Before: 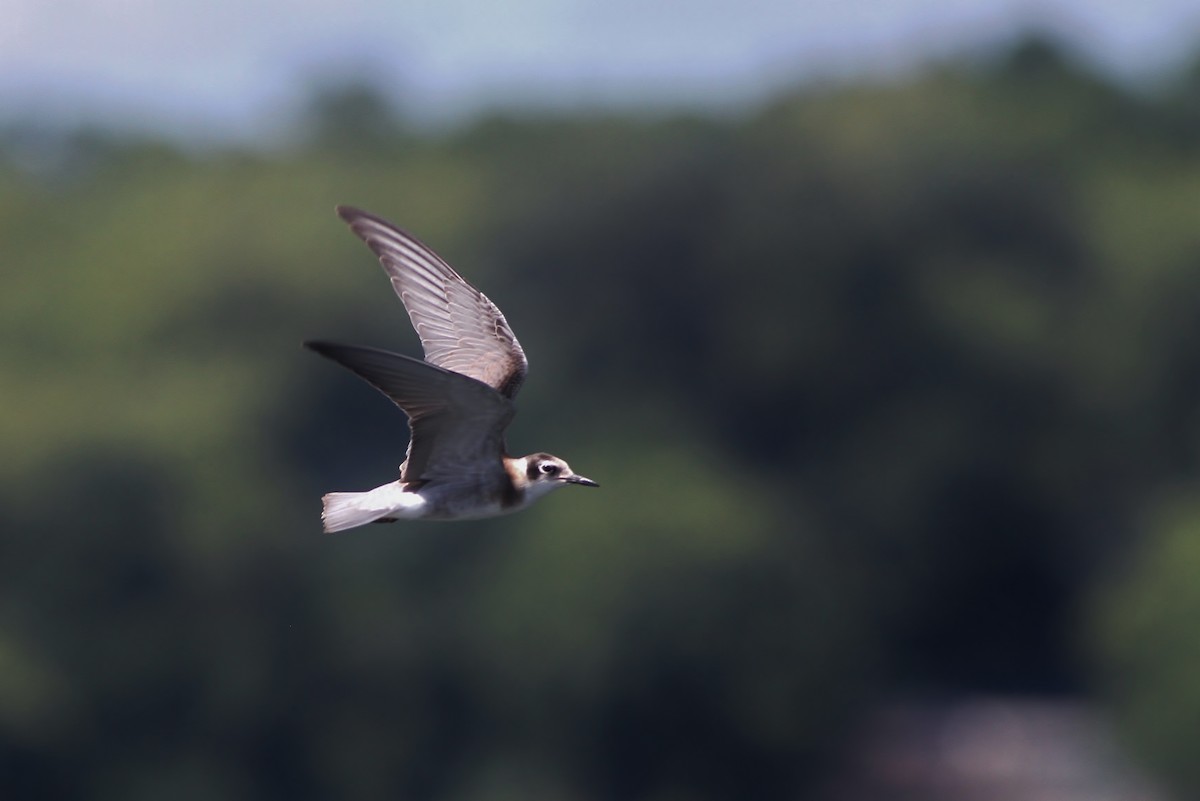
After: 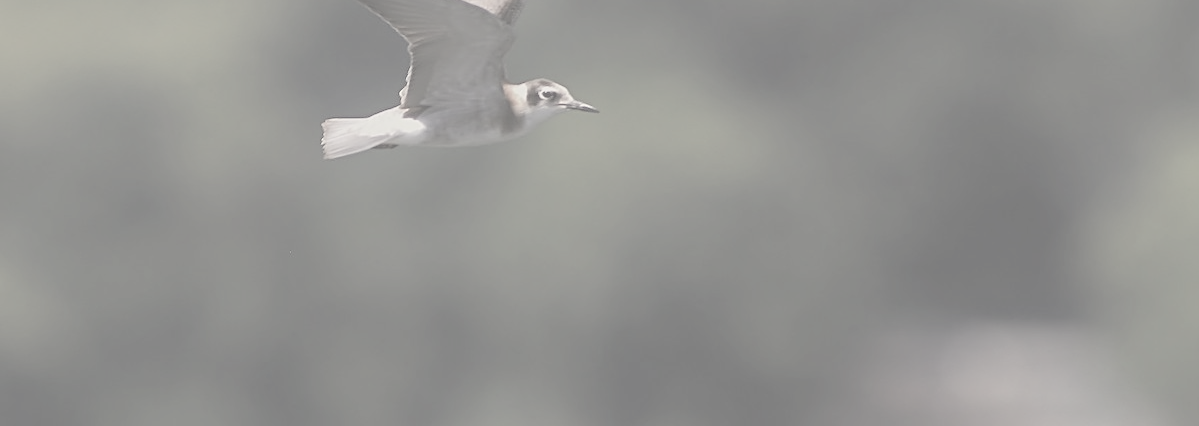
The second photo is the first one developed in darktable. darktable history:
sharpen: on, module defaults
exposure: compensate highlight preservation false
contrast brightness saturation: contrast -0.331, brightness 0.752, saturation -0.778
color correction: highlights b* 2.9
crop and rotate: top 46.783%, right 0.037%
